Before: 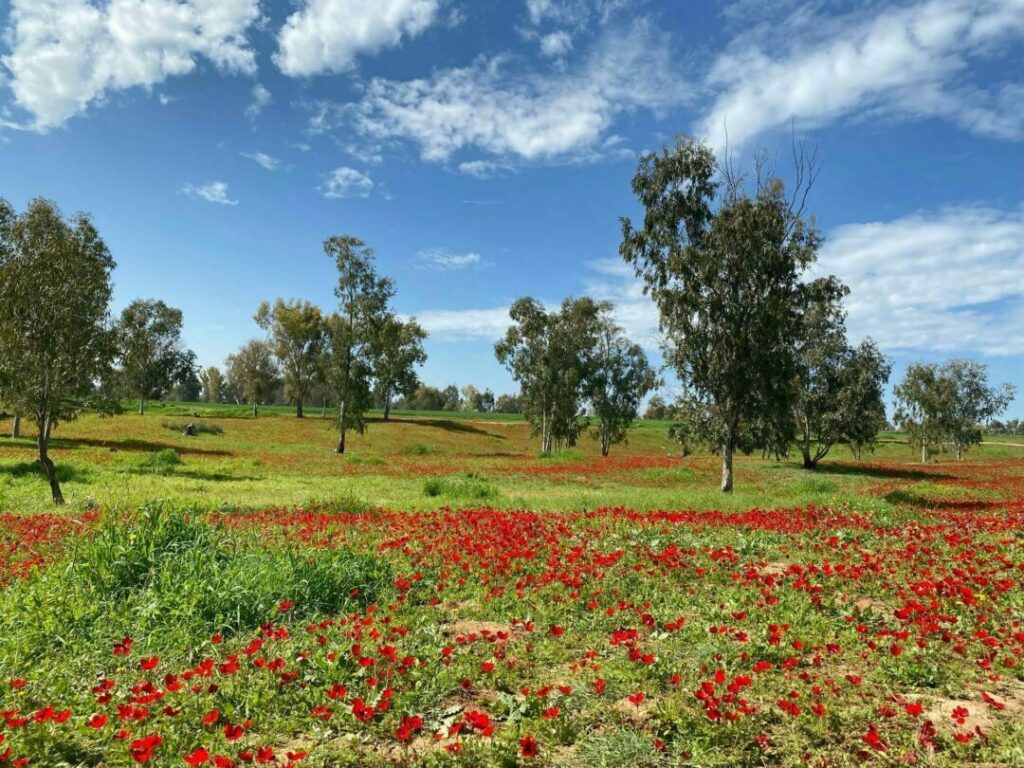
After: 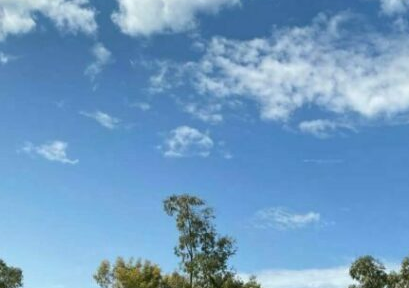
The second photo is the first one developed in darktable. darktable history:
crop: left 15.638%, top 5.434%, right 44.402%, bottom 57.043%
